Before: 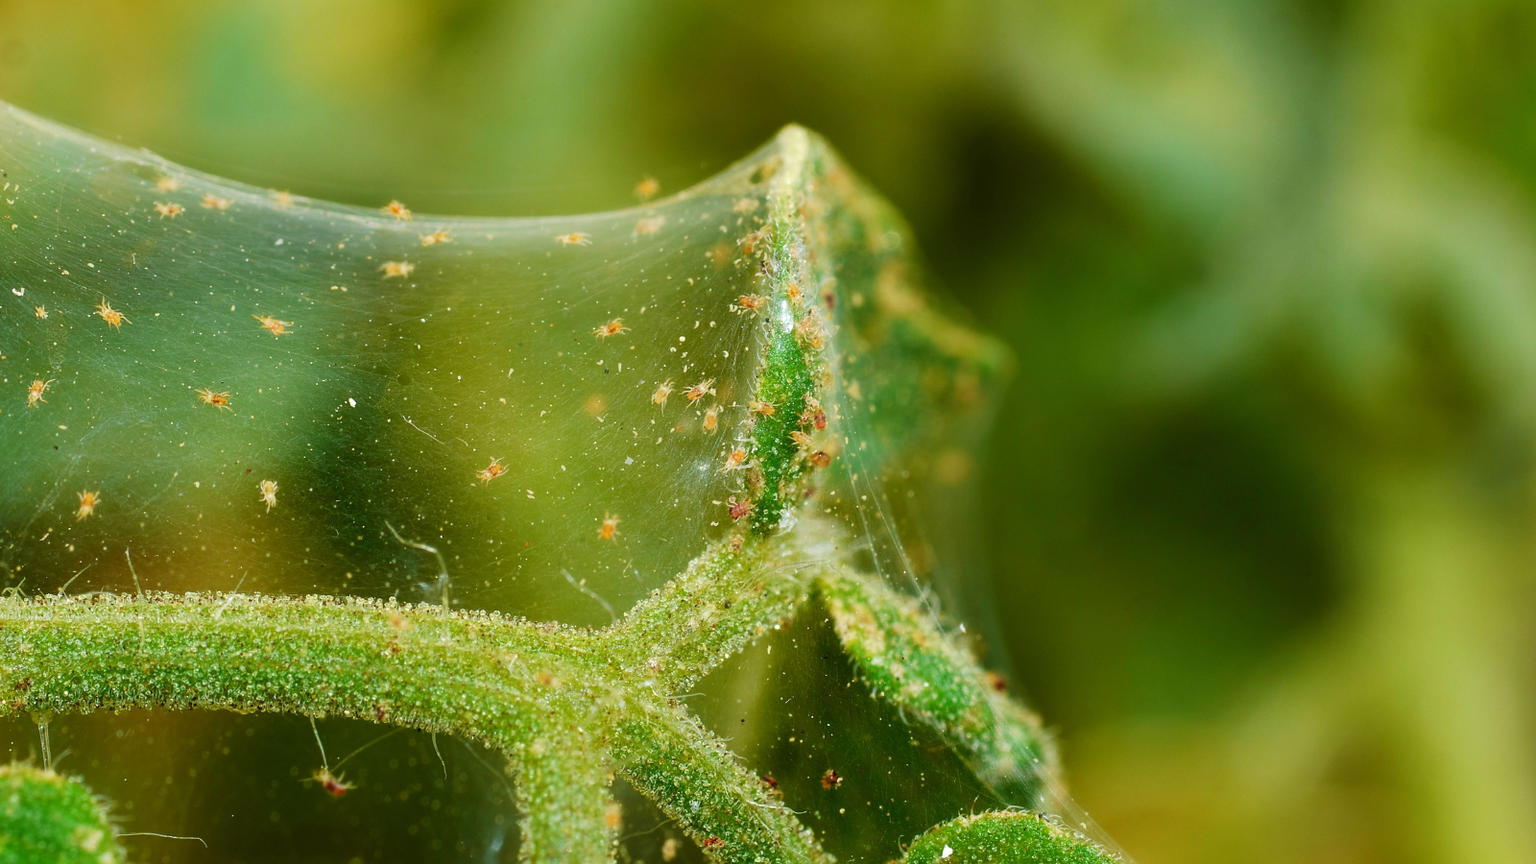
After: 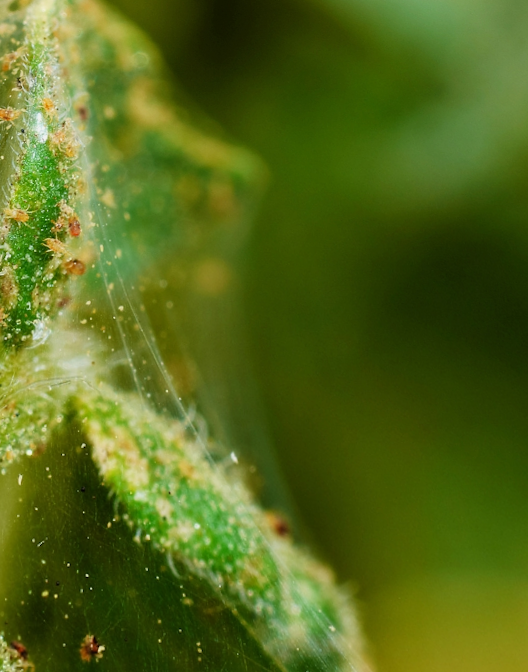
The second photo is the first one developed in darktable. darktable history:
crop: left 45.721%, top 13.393%, right 14.118%, bottom 10.01%
filmic rgb: black relative exposure -9.5 EV, white relative exposure 3.02 EV, hardness 6.12
rotate and perspective: rotation 0.72°, lens shift (vertical) -0.352, lens shift (horizontal) -0.051, crop left 0.152, crop right 0.859, crop top 0.019, crop bottom 0.964
